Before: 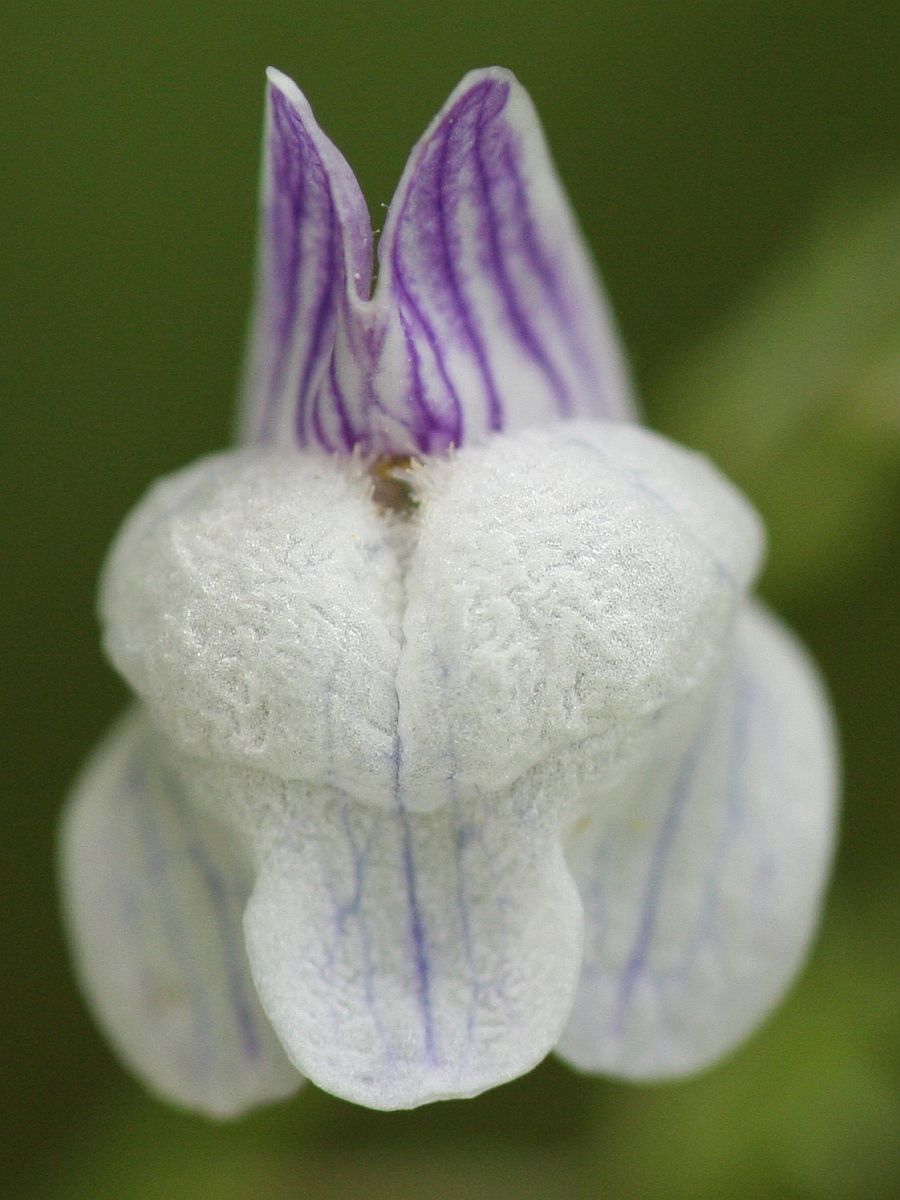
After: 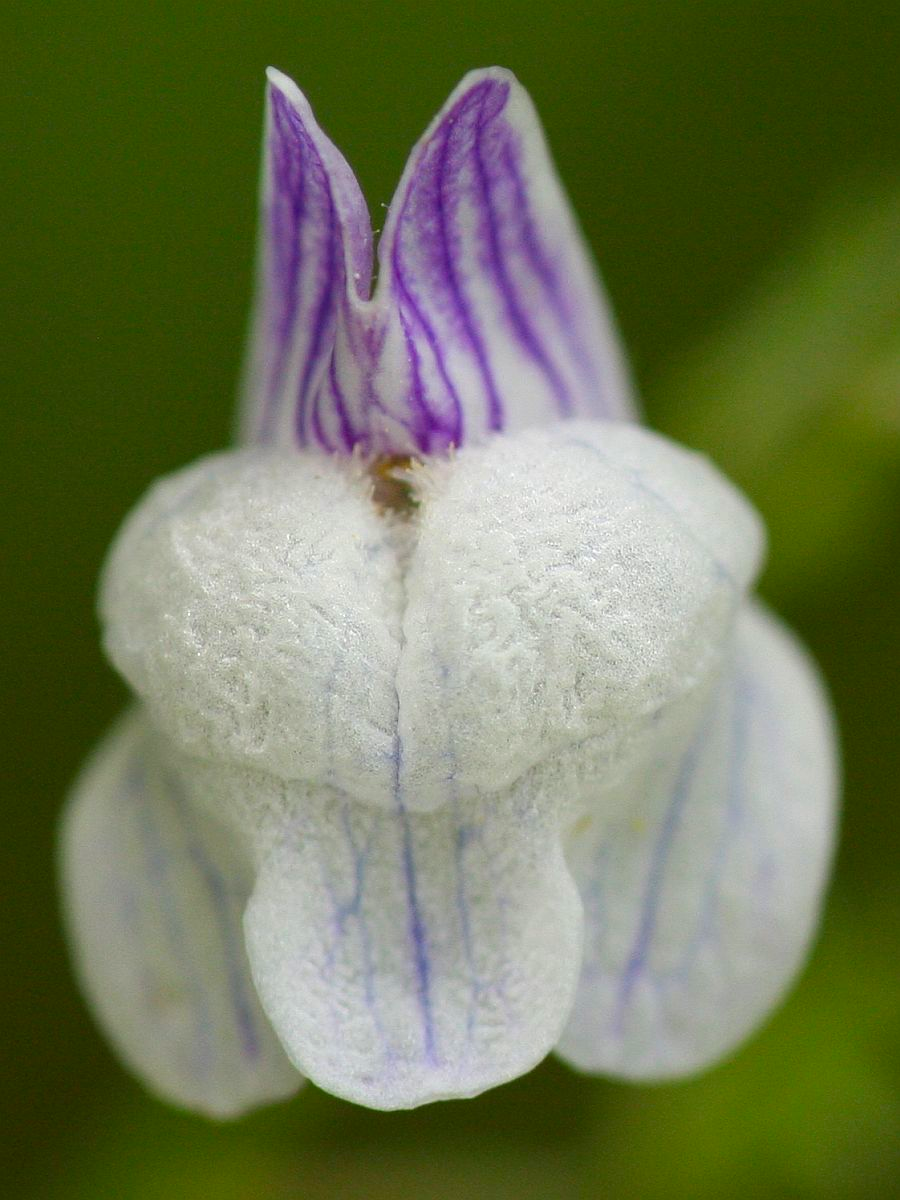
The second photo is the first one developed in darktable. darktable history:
contrast brightness saturation: brightness -0.021, saturation 0.34
